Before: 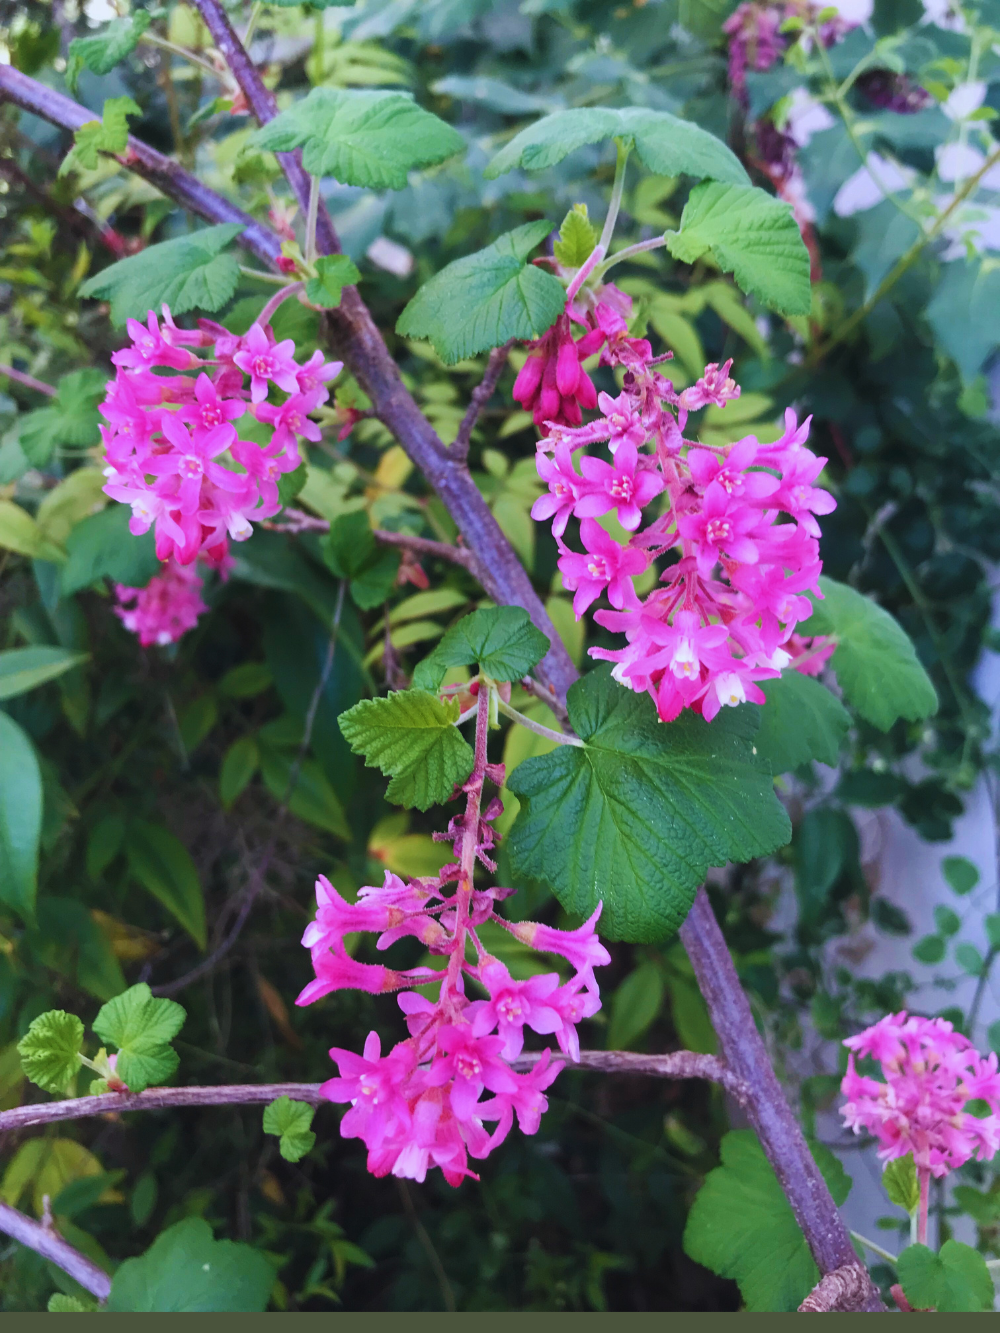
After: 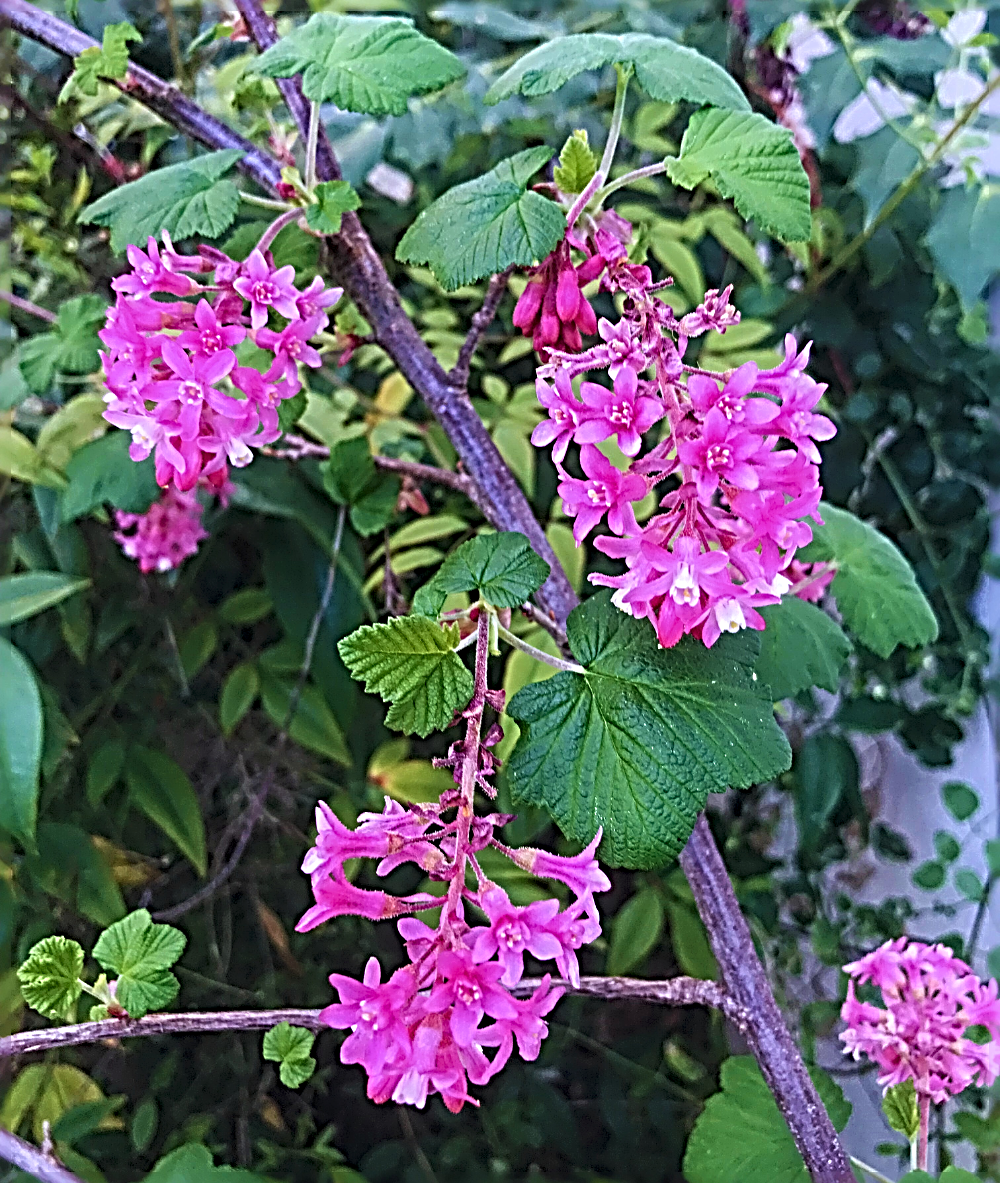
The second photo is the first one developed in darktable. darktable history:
local contrast: on, module defaults
tone equalizer: on, module defaults
crop and rotate: top 5.609%, bottom 5.609%
sharpen: radius 4.001, amount 2
